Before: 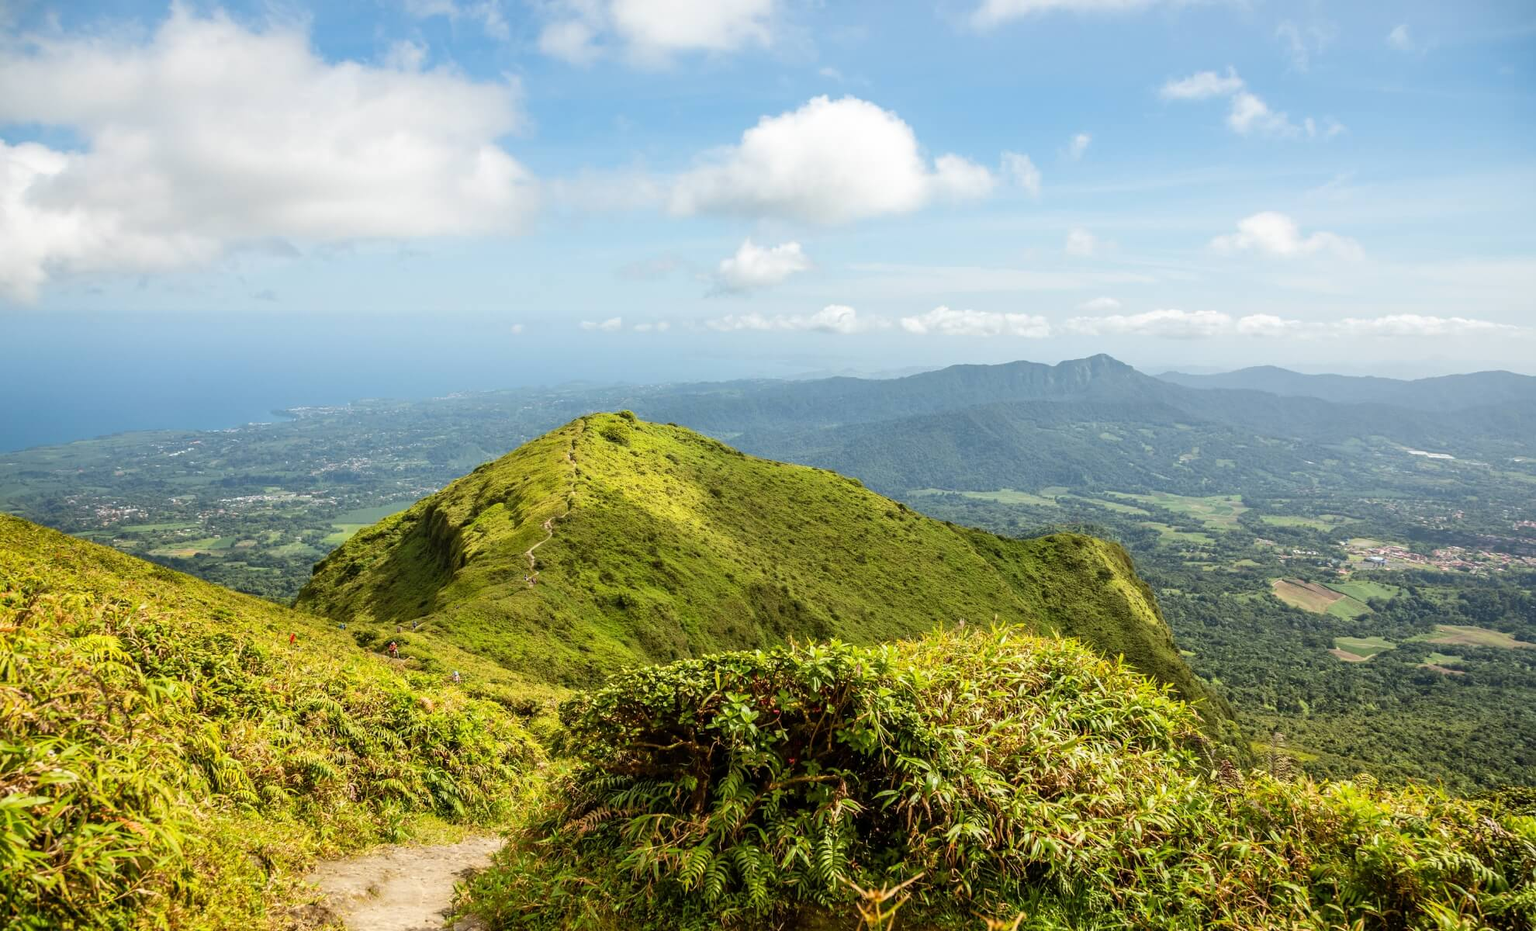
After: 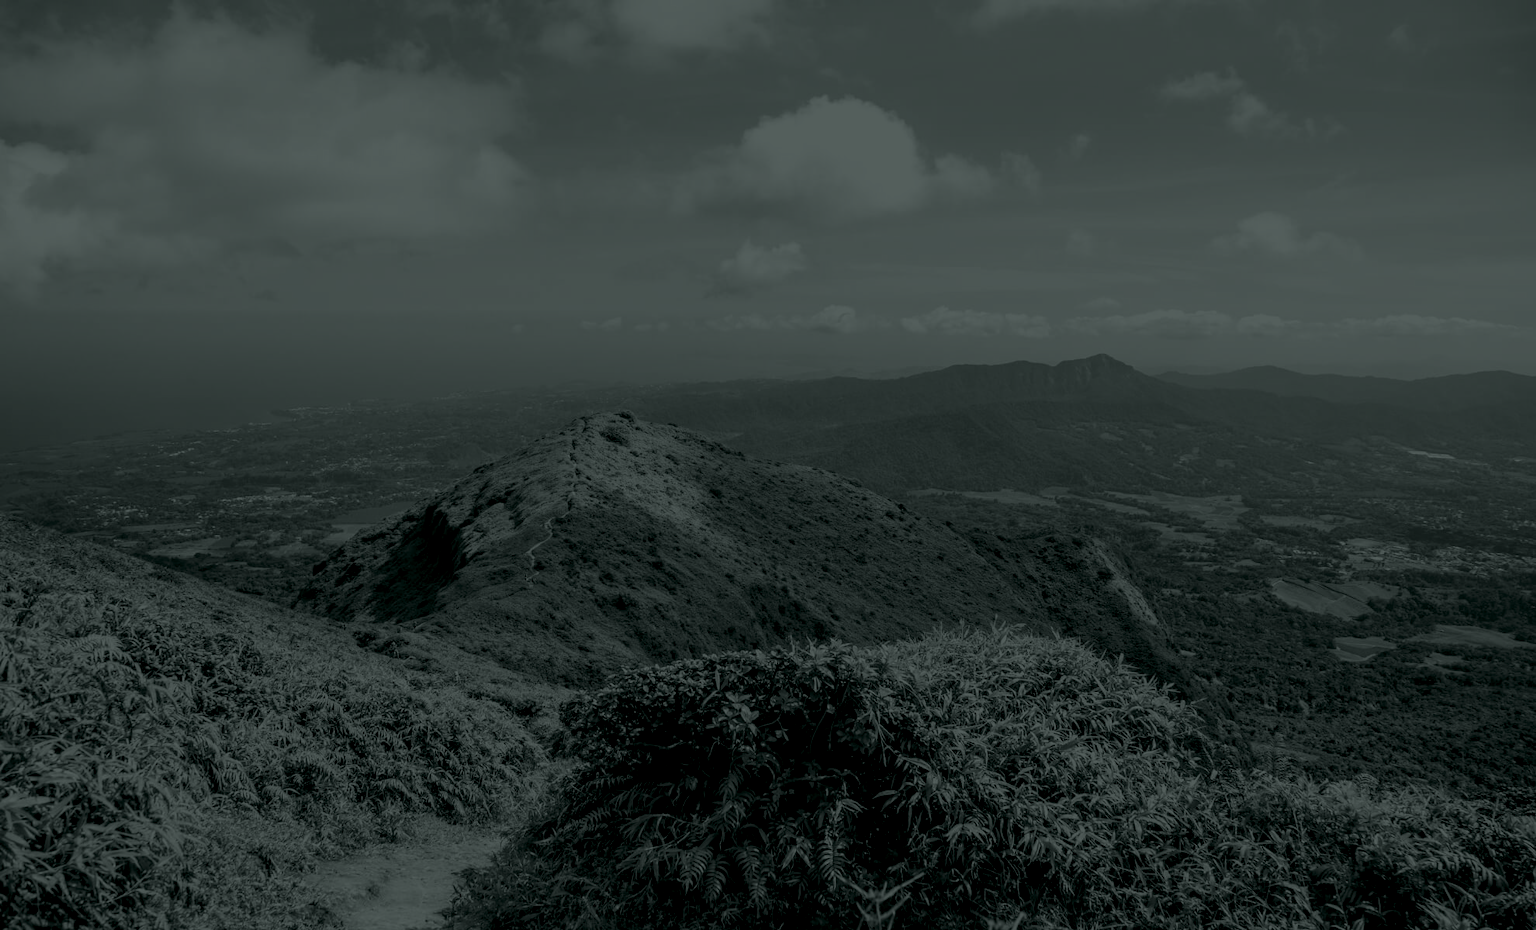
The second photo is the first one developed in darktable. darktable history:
colorize #4: hue 14.4°, saturation 36%, lightness 8.76%, version 1 | blend: blend mode color, opacity 100%; mask: uniform (no mask)
channel mixer #4: red [0, 0, 0, 0.964, 0, 0, 0], green [0 ×4, 1.072, 0, 0], blue [0 ×5, 1.12, 0]
colorize #3: hue 43.2°, saturation 12%, lightness 8.37%, version 1 | blend: blend mode color, opacity 100%; mask: uniform (no mask)
colorize #2: hue 90°, saturation 26%, lightness 7.57%, version 1 | blend: blend mode color, opacity 100%; mask: uniform (no mask)
channel mixer #2: red [0, 0, 0, 1.235, 0, 0, 0], green [0 ×4, 1.072, 0, 0], blue [0 ×5, 1.012, 0]
colorize #1: hue 90°, saturation 19%, lightness 1.2%, version 1 | blend: blend mode color, opacity 100%; mask: uniform (no mask)
channel mixer #1: red [0, 0, 0, 1.155, 0, 0, 0], green [0 ×4, 1.072, 0, 0], blue [0 ×5, 1.008, 0]
colorize: hue 90°, saturation 19%, lightness 1.59%, version 1 | blend: blend mode color, opacity 100%; mask: uniform (no mask)
channel mixer: red [0, 0, 0, 1.127, 0, 0, 0], green [0 ×4, 1.072, 0, 0], blue [0 ×5, 1.008, 0]
